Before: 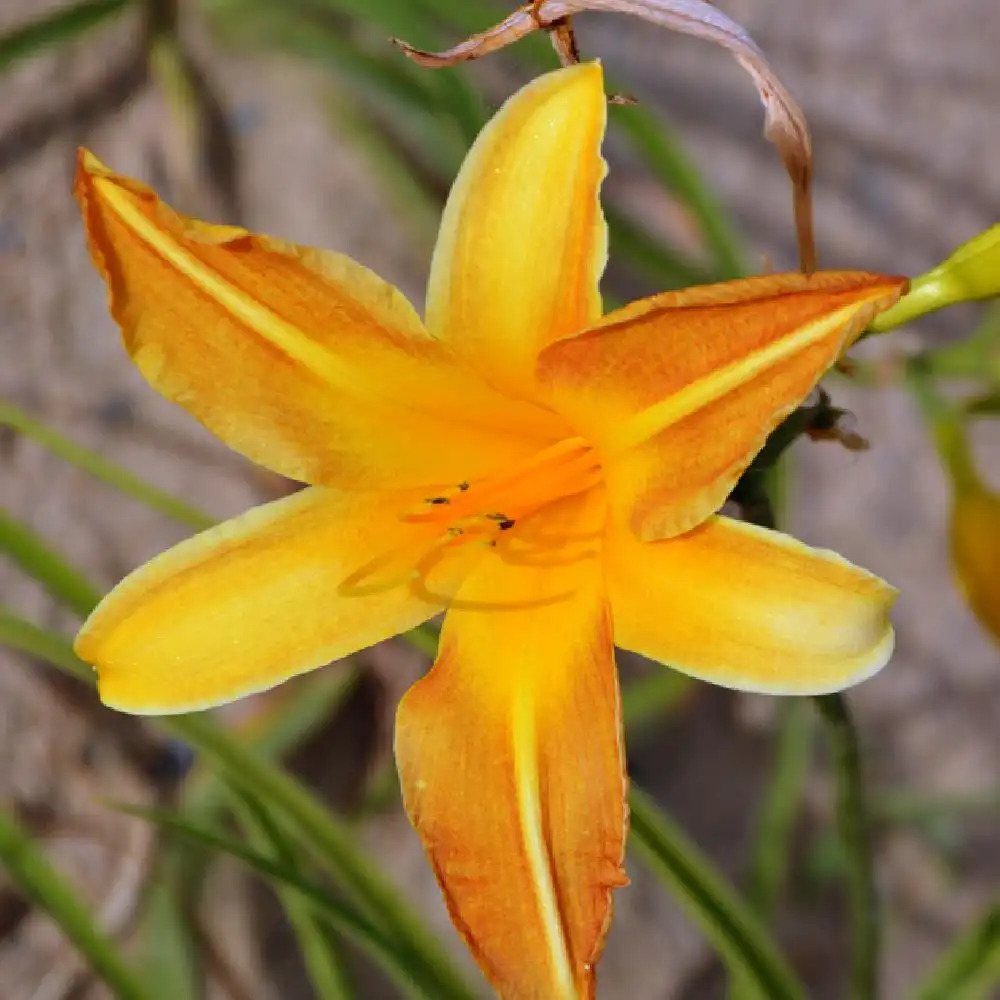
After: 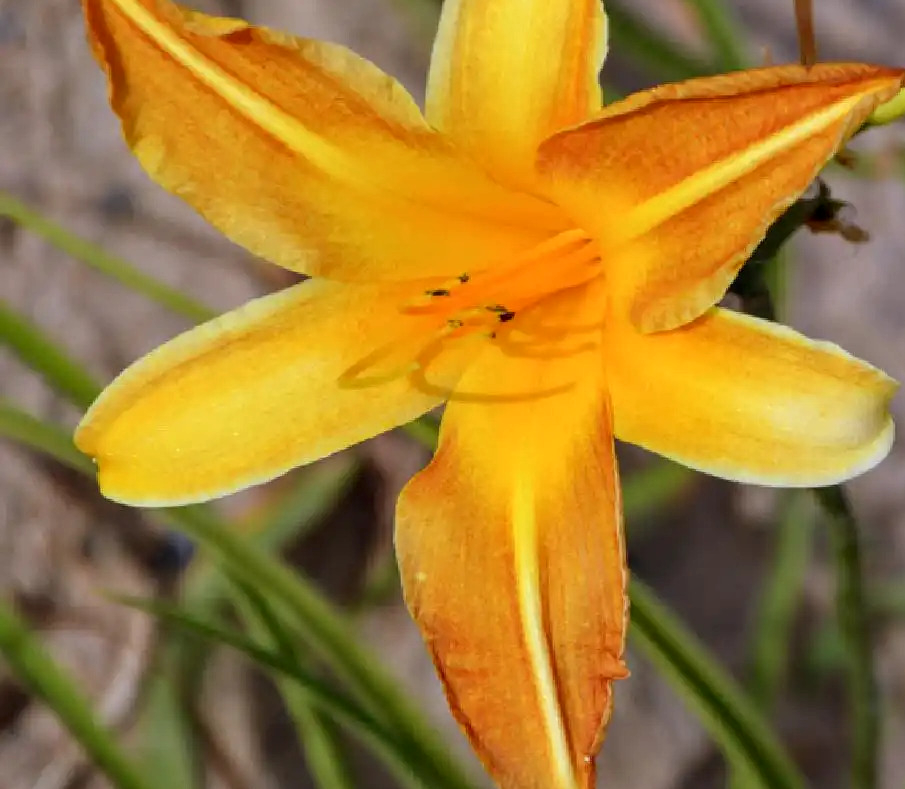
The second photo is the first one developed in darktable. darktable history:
crop: top 20.831%, right 9.437%, bottom 0.225%
local contrast: on, module defaults
